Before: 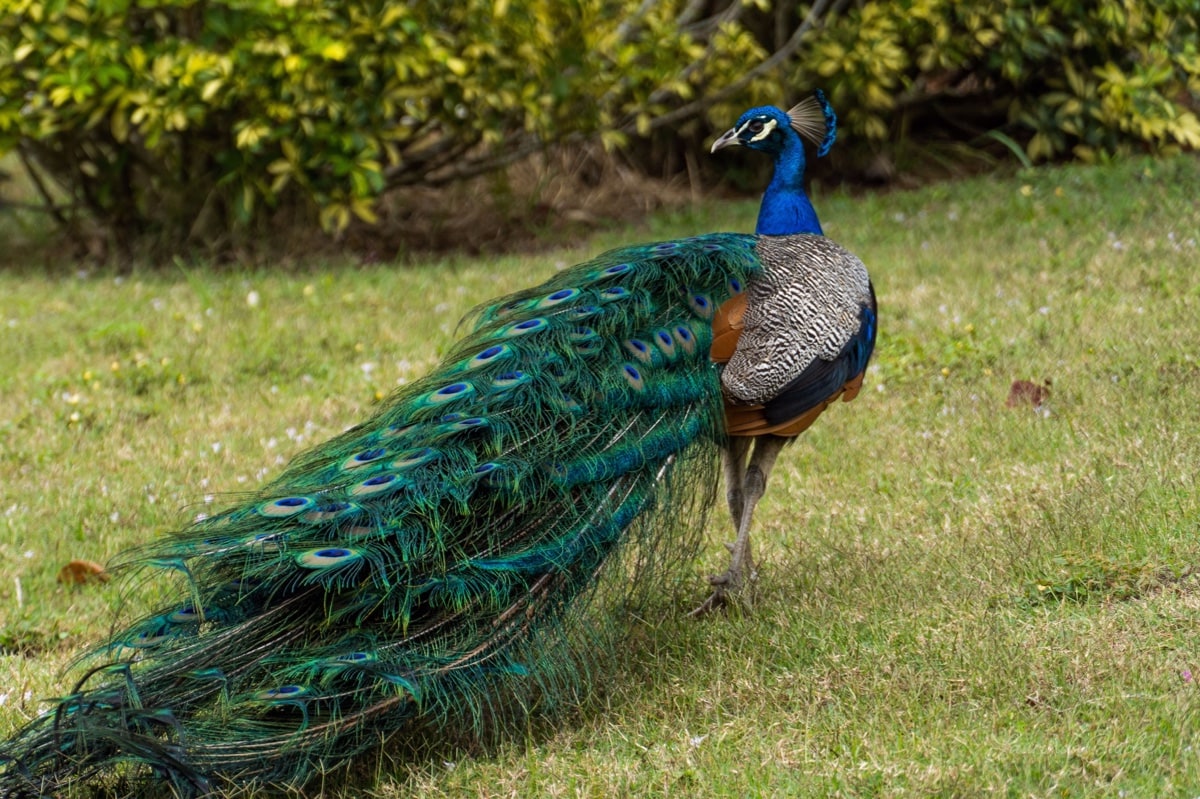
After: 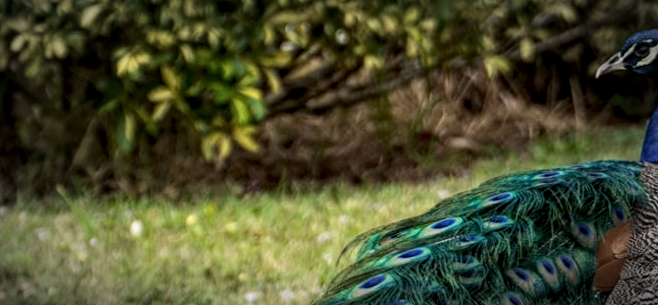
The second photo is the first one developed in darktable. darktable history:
rotate and perspective: lens shift (vertical) 0.048, lens shift (horizontal) -0.024, automatic cropping off
crop: left 10.121%, top 10.631%, right 36.218%, bottom 51.526%
contrast brightness saturation: contrast 0.15, brightness 0.05
vignetting: fall-off start 67.5%, fall-off radius 67.23%, brightness -0.813, automatic ratio true
local contrast: highlights 61%, detail 143%, midtone range 0.428
haze removal: compatibility mode true, adaptive false
